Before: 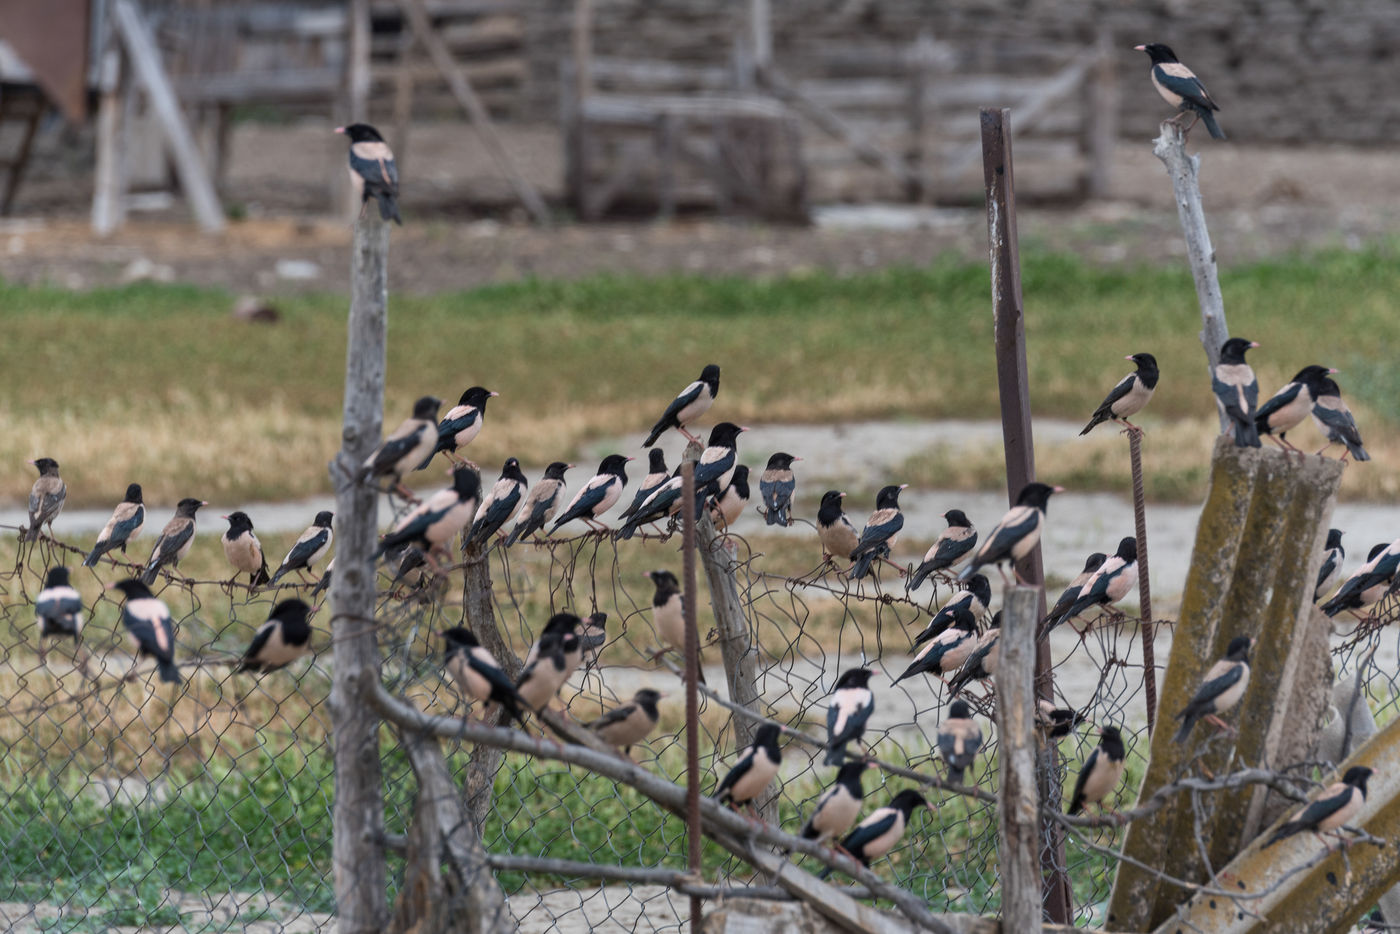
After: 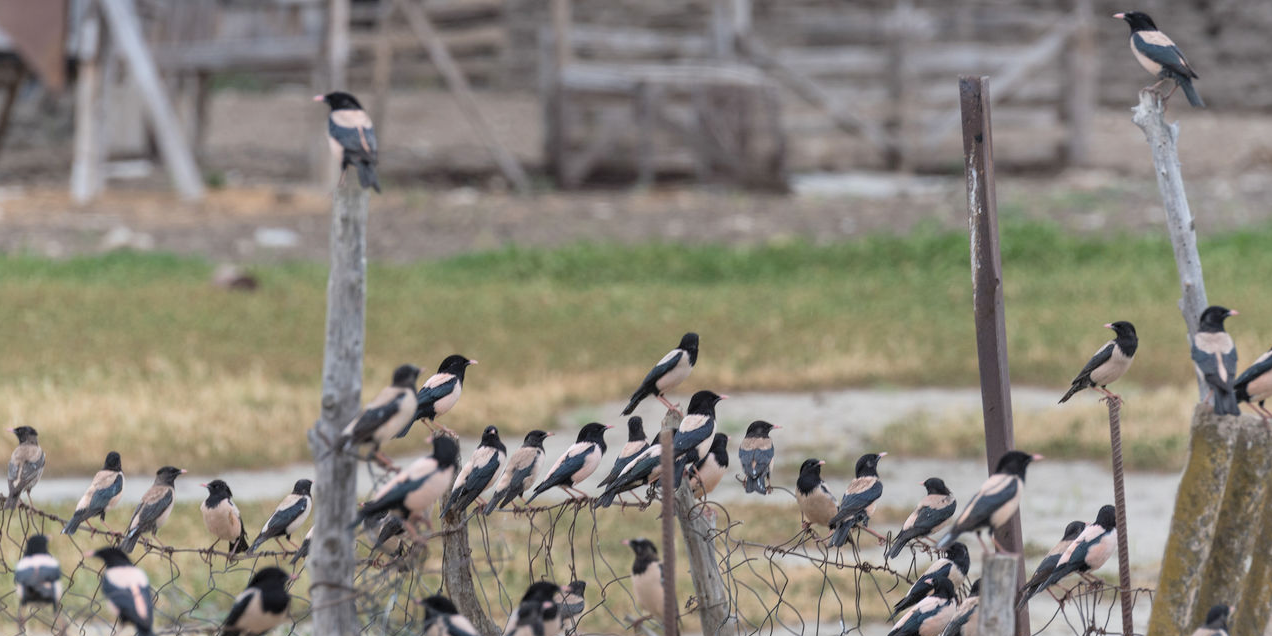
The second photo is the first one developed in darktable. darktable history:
contrast brightness saturation: brightness 0.155
crop: left 1.547%, top 3.428%, right 7.579%, bottom 28.407%
